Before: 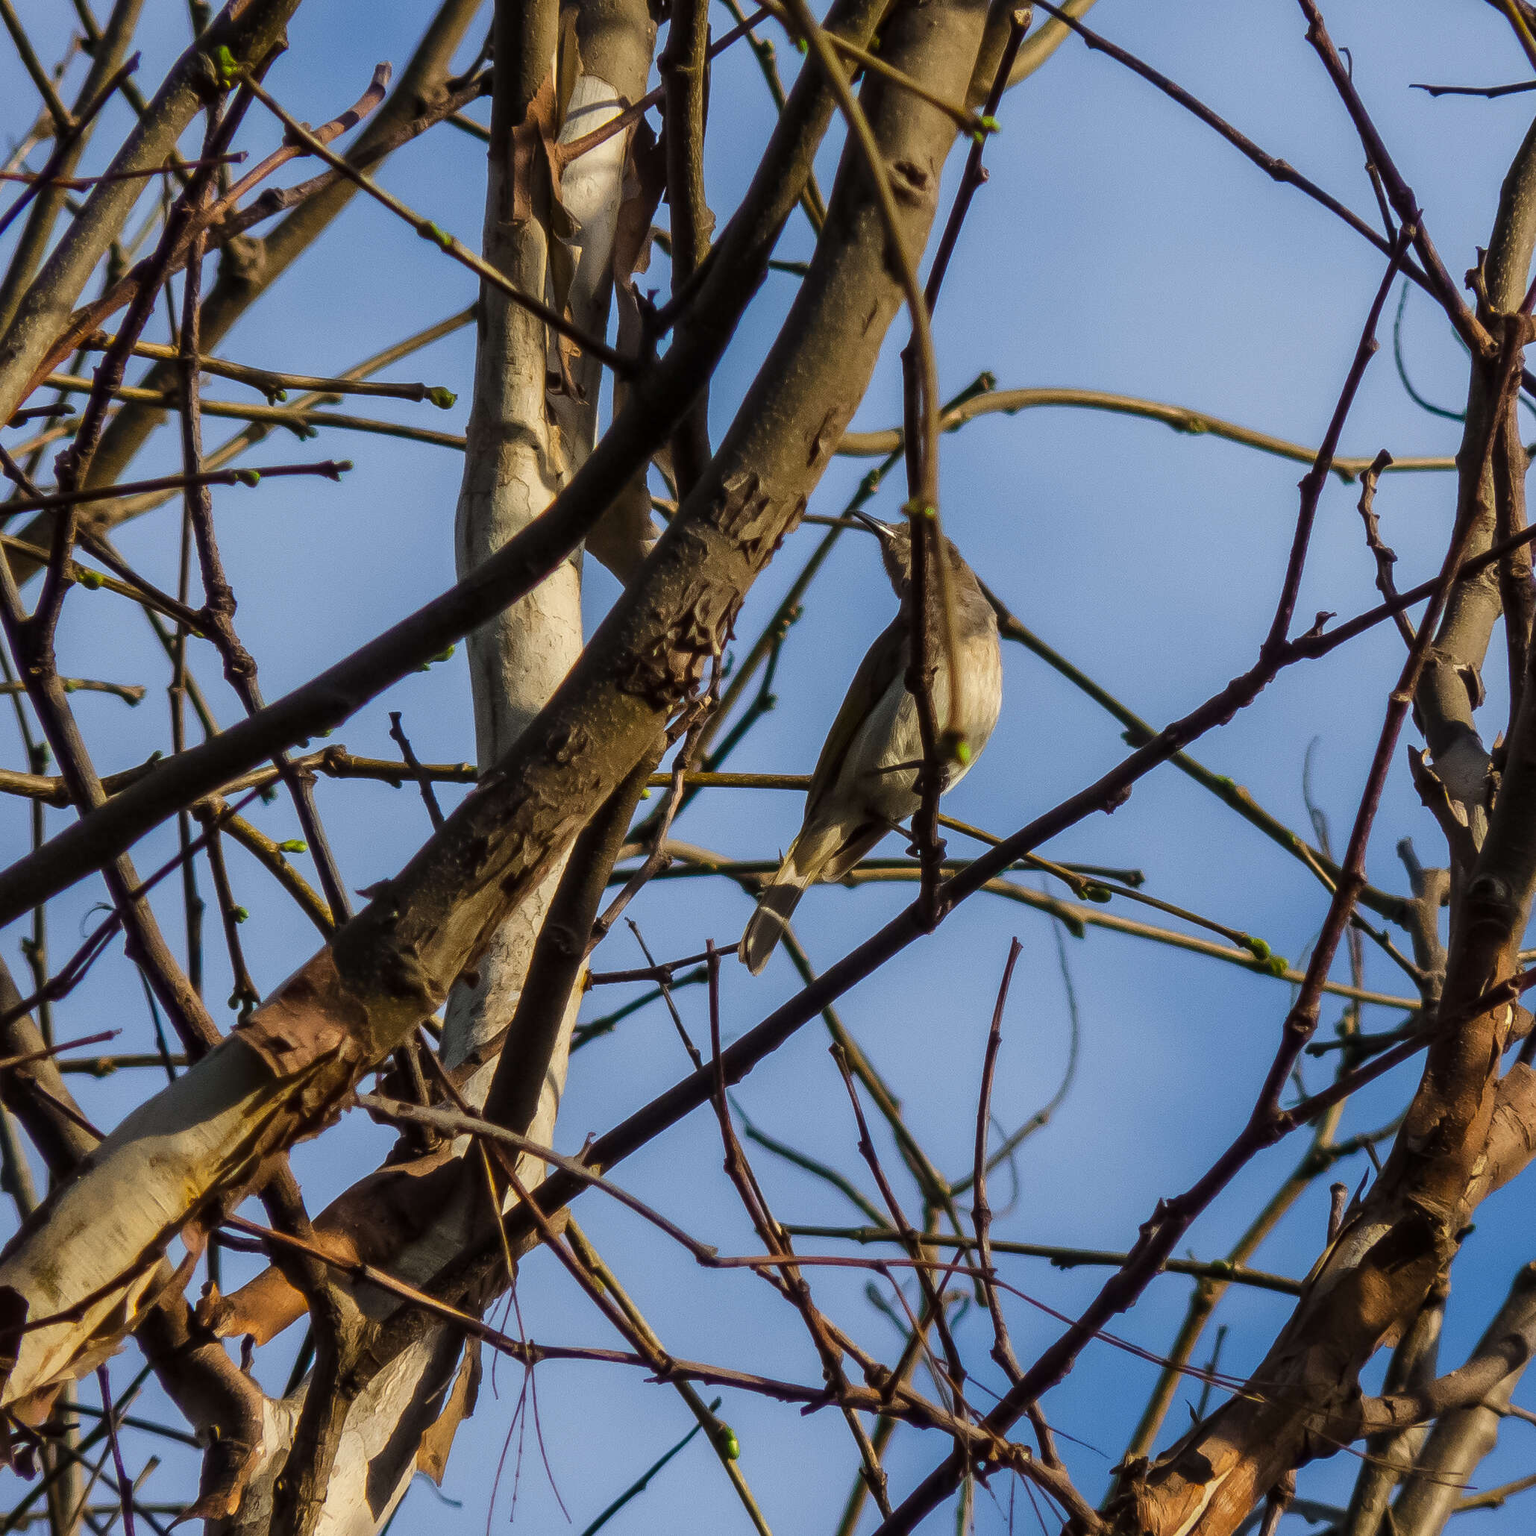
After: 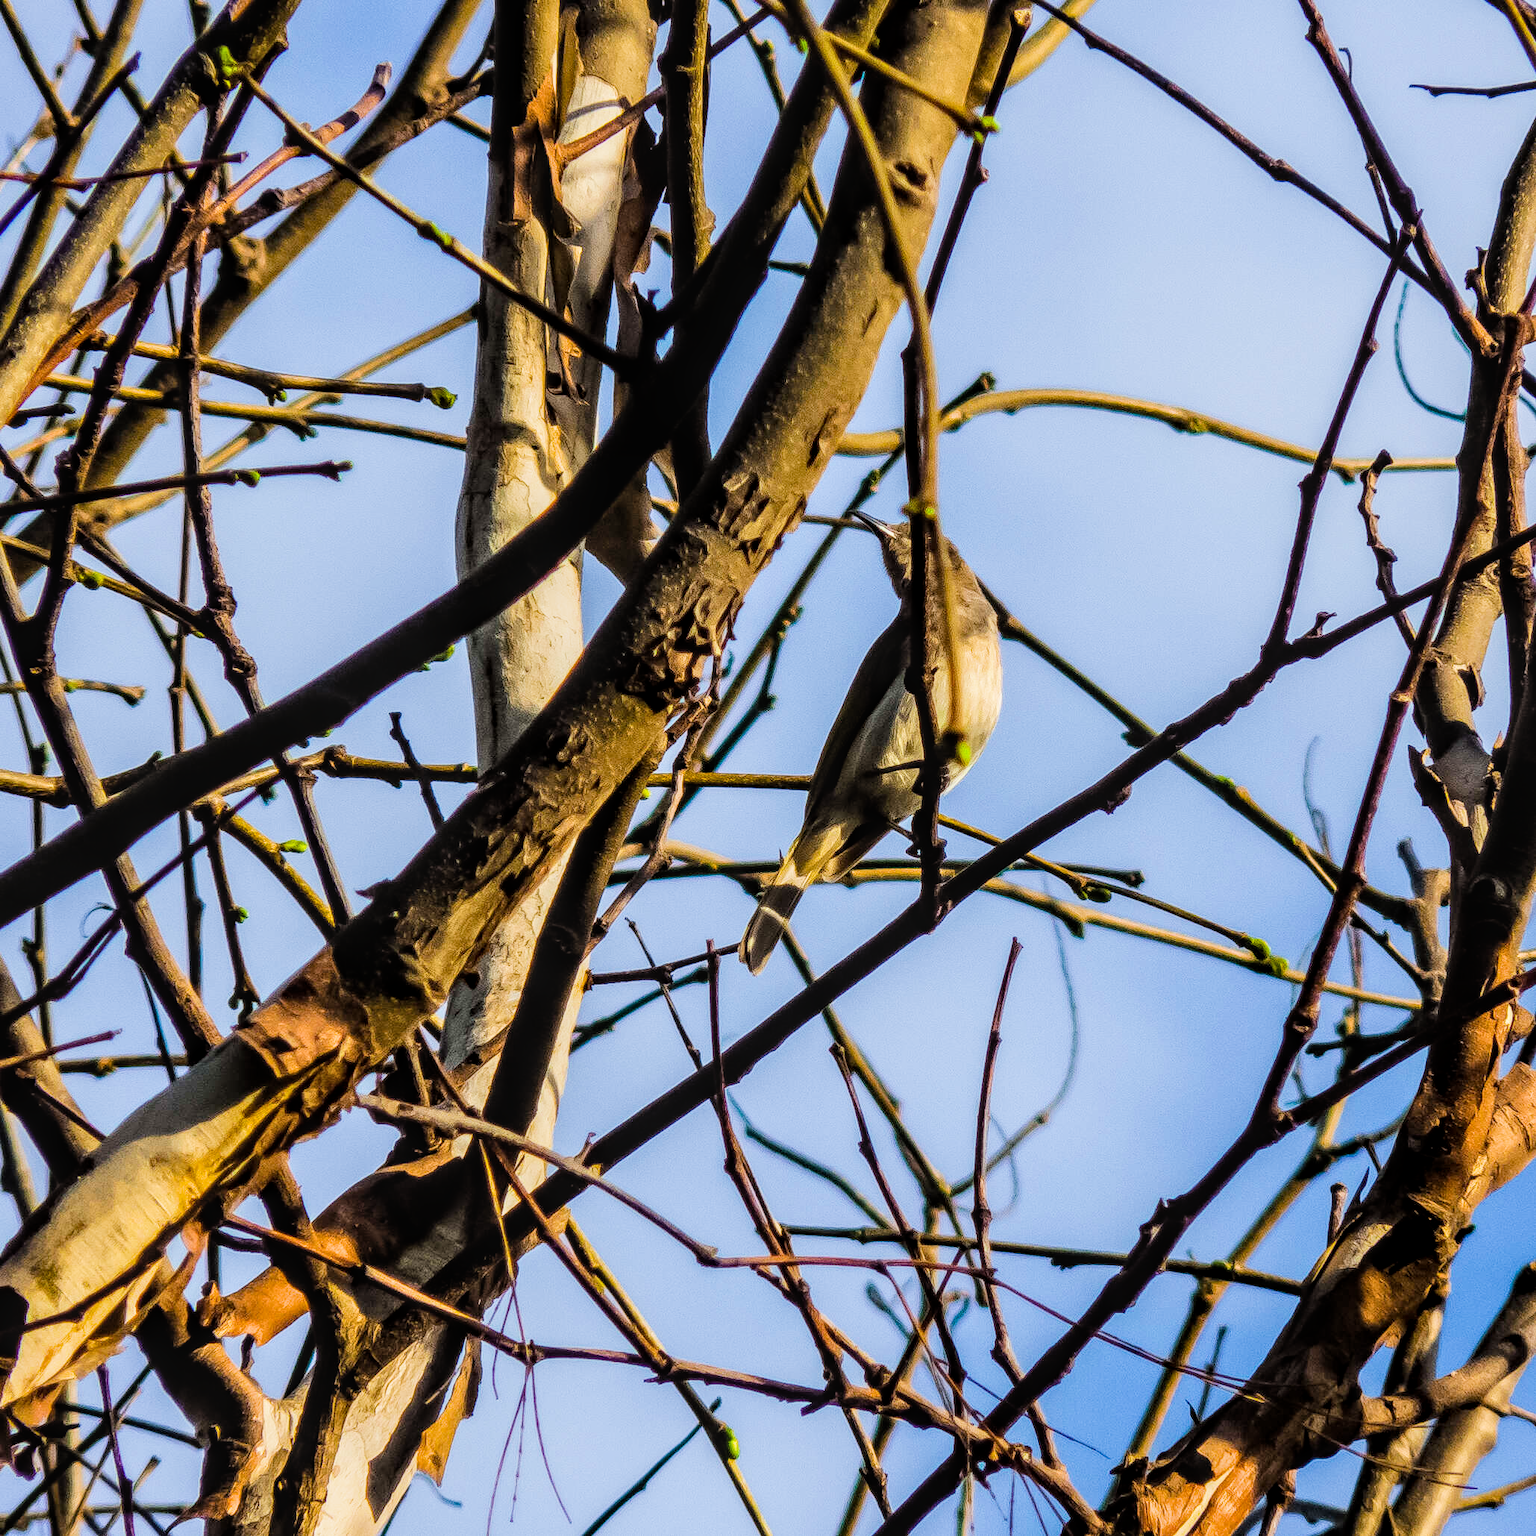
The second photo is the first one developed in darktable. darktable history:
local contrast: on, module defaults
color balance rgb: perceptual saturation grading › global saturation 20%, global vibrance 20%
filmic rgb: black relative exposure -5 EV, hardness 2.88, contrast 1.3, highlights saturation mix -30%
exposure: black level correction 0, exposure 1.1 EV, compensate highlight preservation false
